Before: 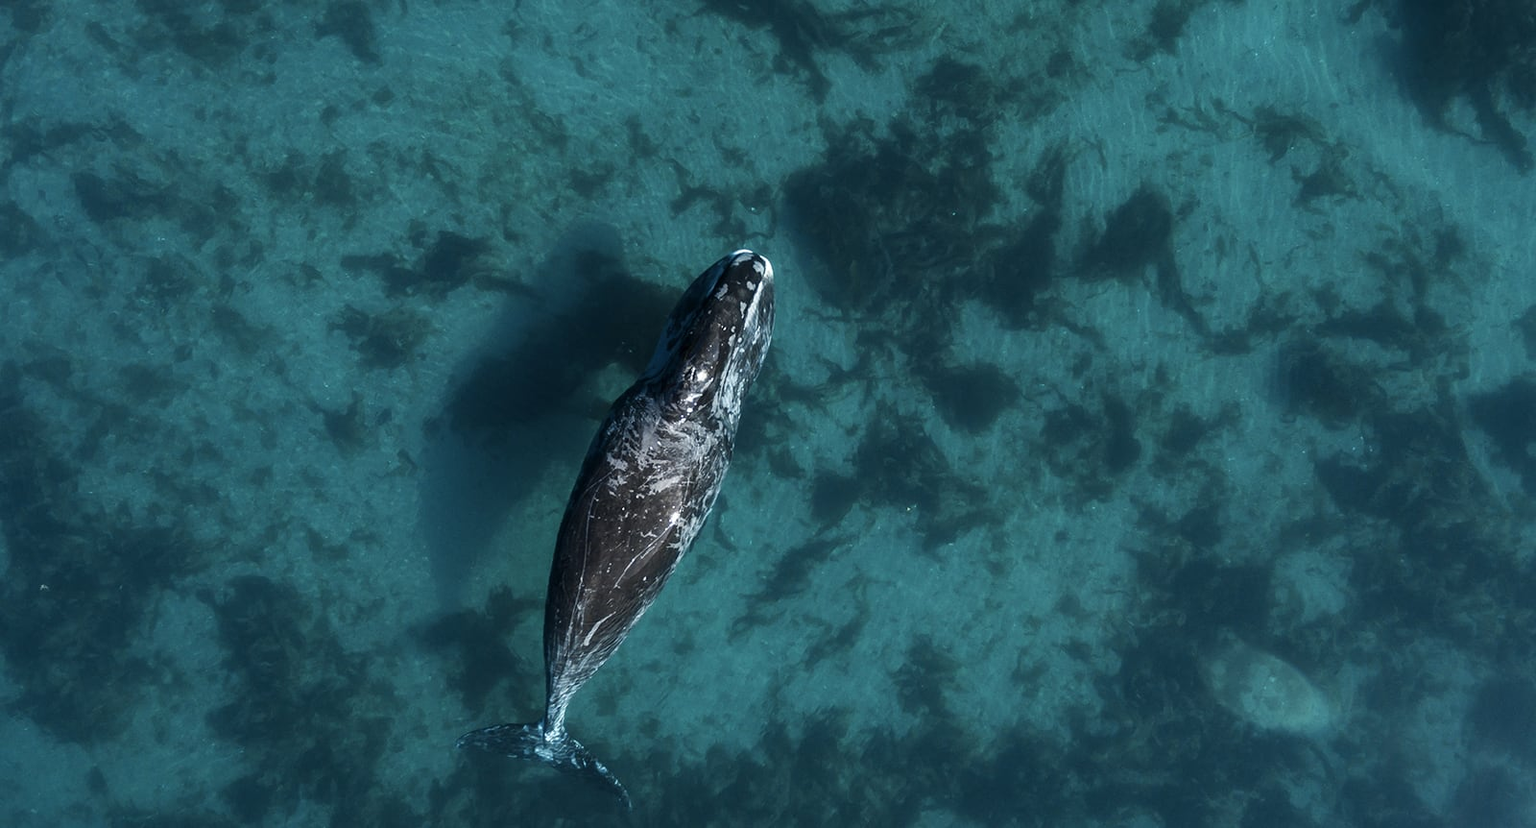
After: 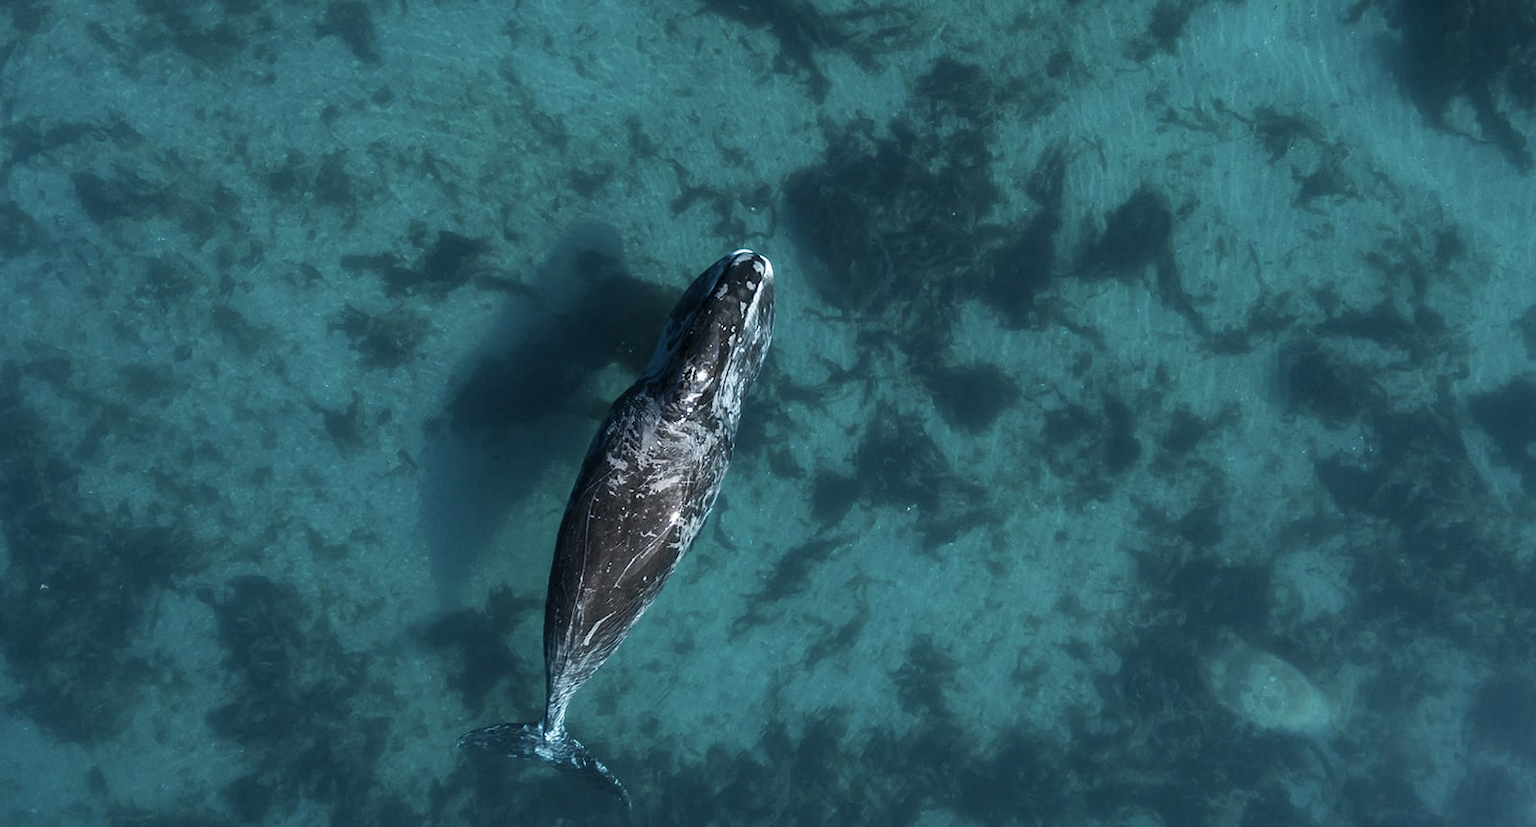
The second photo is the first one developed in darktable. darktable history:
contrast brightness saturation: contrast 0.053, brightness 0.056, saturation 0.005
